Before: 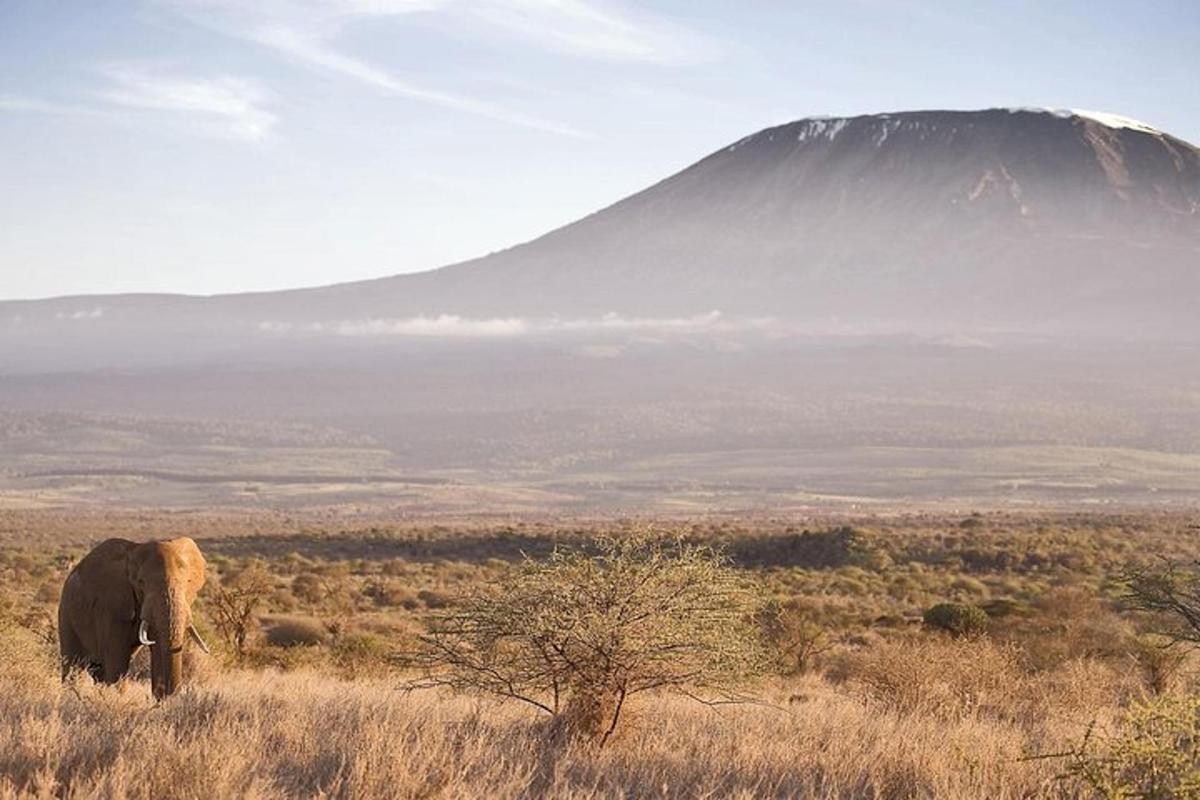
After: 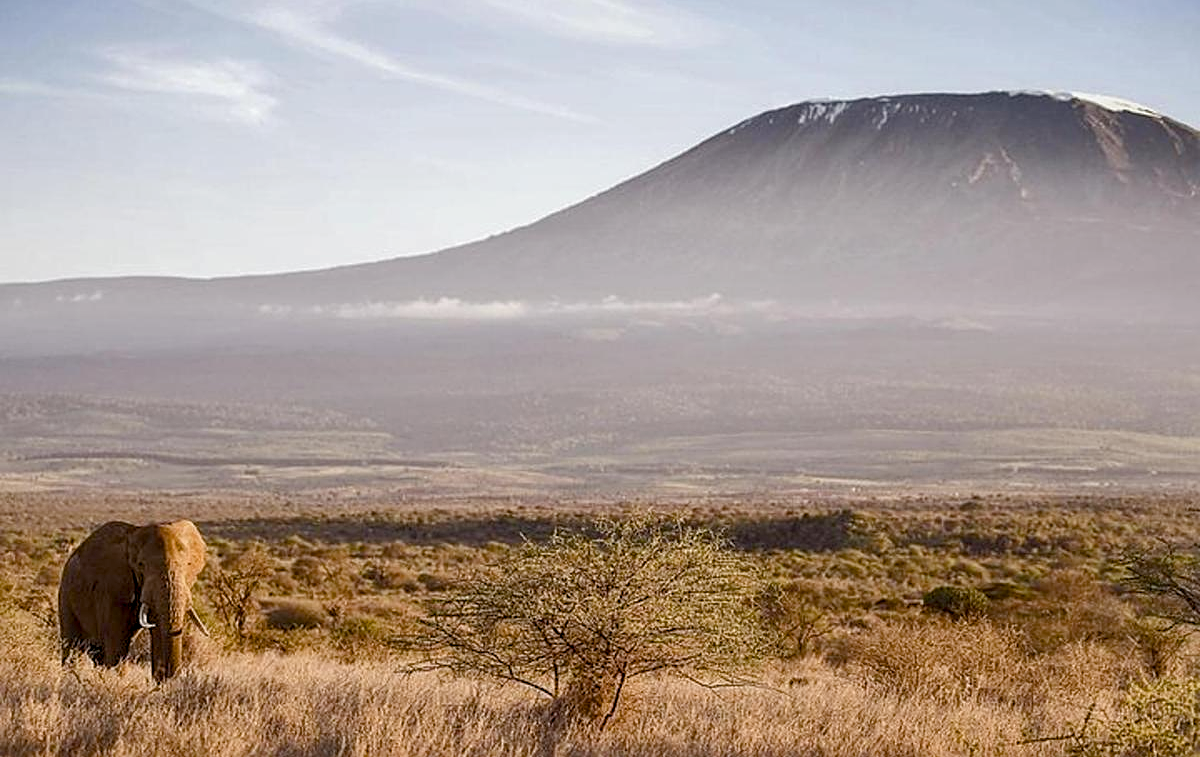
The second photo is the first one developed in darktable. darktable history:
crop and rotate: top 2.223%, bottom 3.134%
color balance rgb: perceptual saturation grading › global saturation 25.123%, perceptual saturation grading › highlights -28.835%, perceptual saturation grading › shadows 34.12%
sharpen: on, module defaults
exposure: black level correction 0.006, exposure -0.221 EV, compensate highlight preservation false
tone equalizer: edges refinement/feathering 500, mask exposure compensation -1.57 EV, preserve details no
local contrast: on, module defaults
color zones: curves: ch1 [(0, 0.469) (0.01, 0.469) (0.12, 0.446) (0.248, 0.469) (0.5, 0.5) (0.748, 0.5) (0.99, 0.469) (1, 0.469)]
